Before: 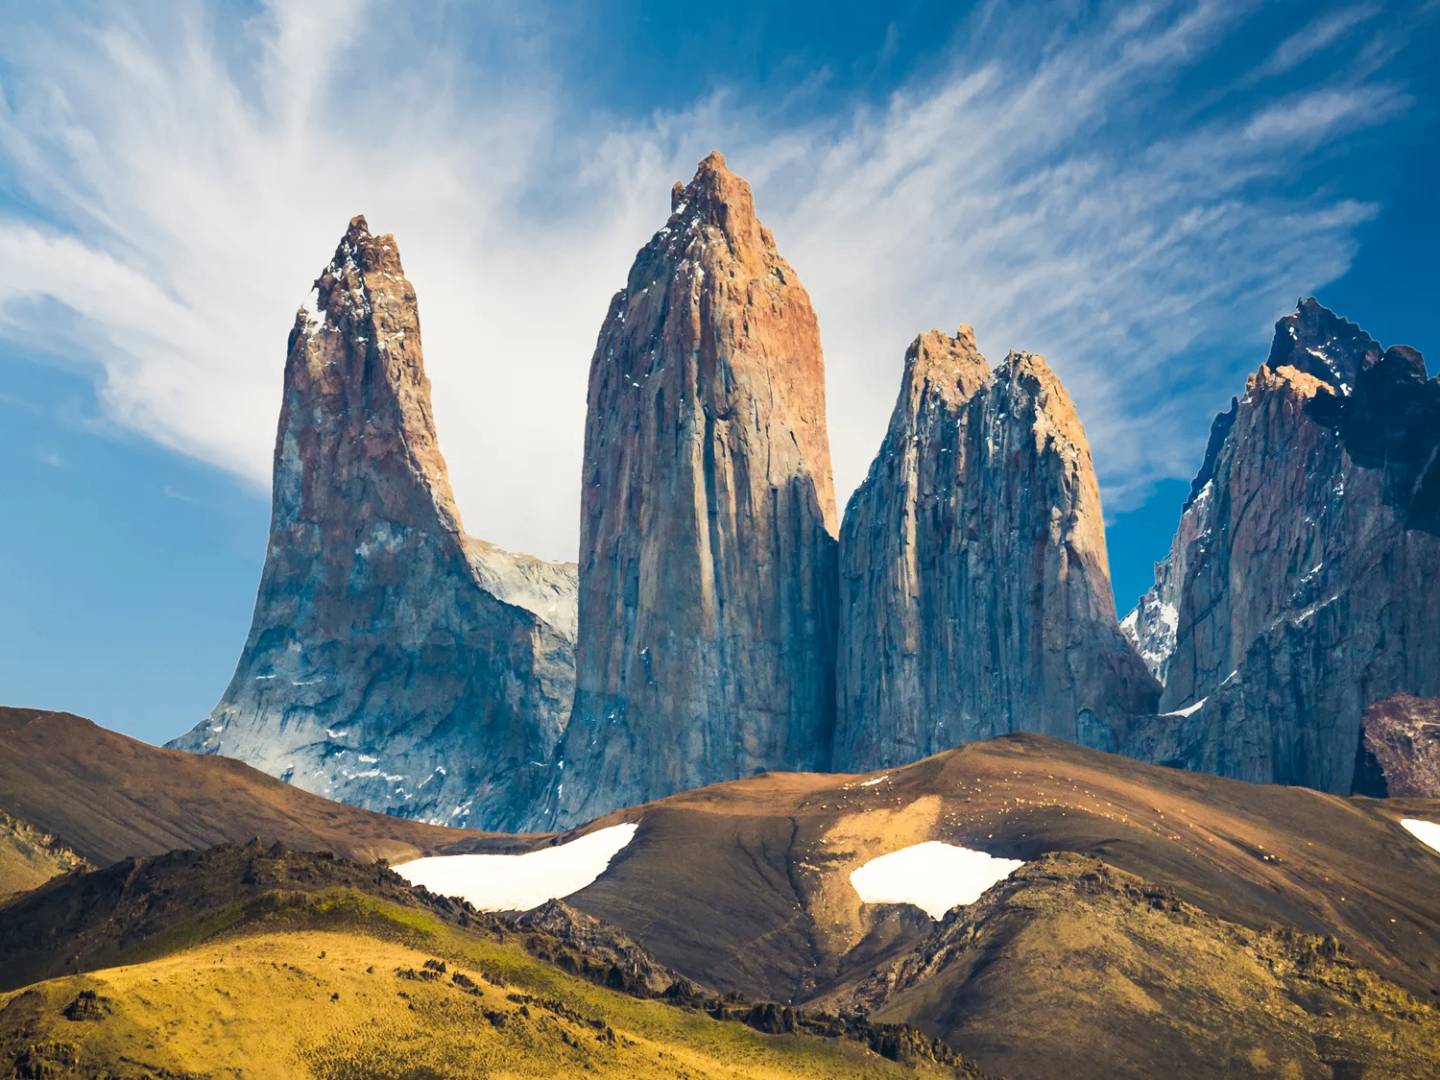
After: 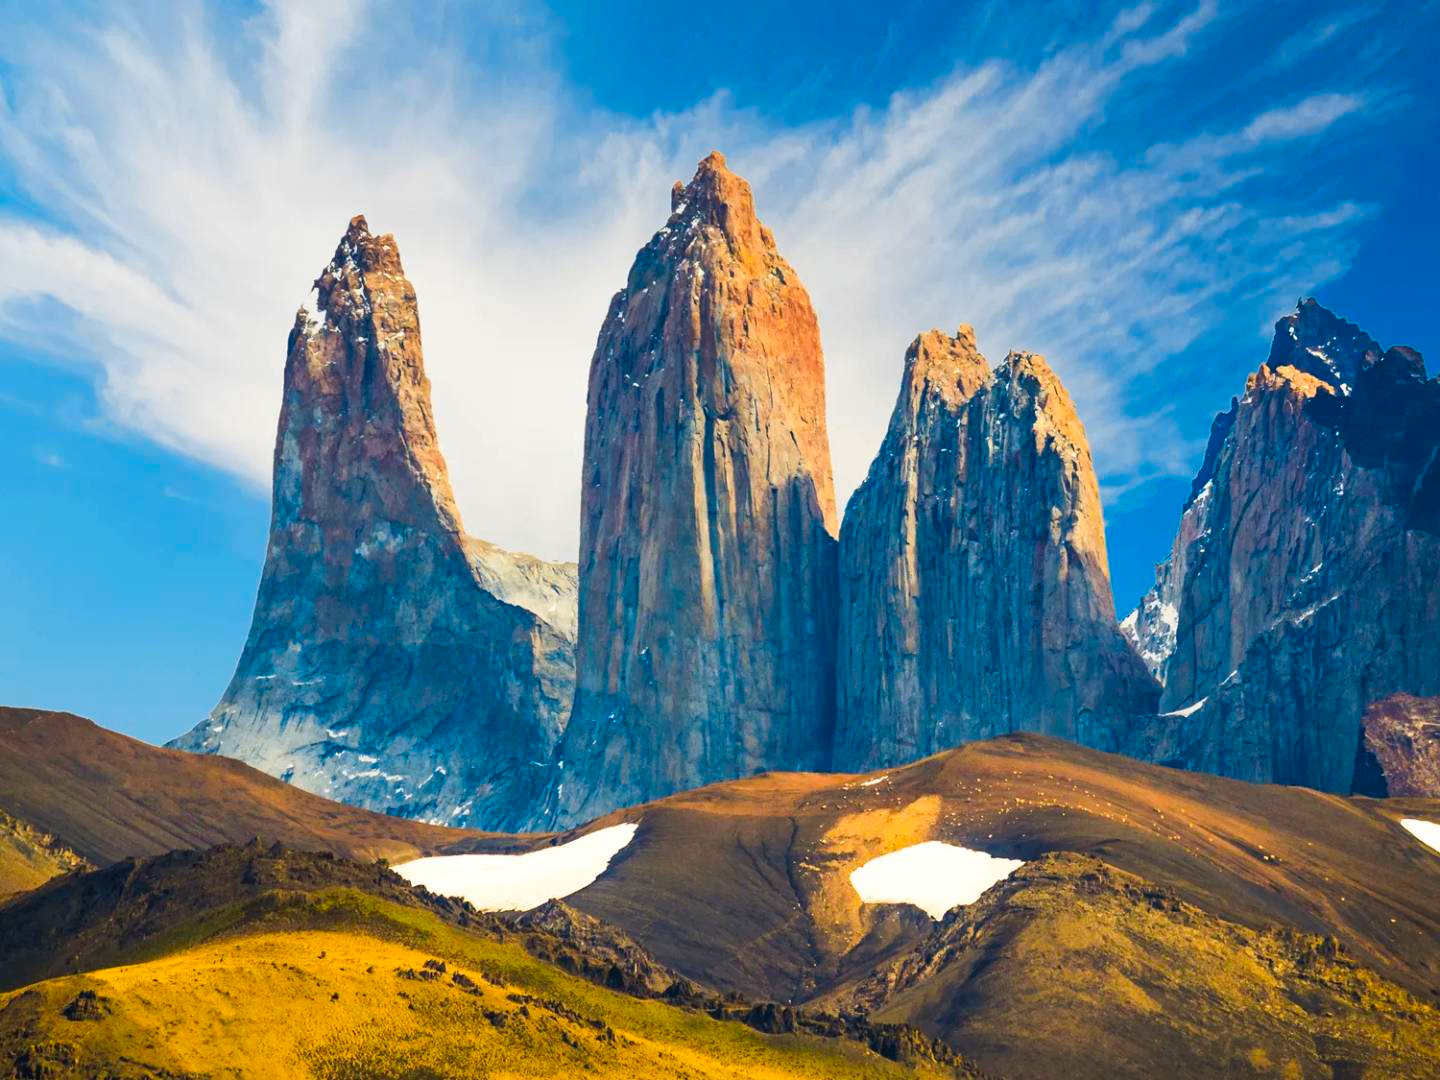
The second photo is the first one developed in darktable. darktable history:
contrast brightness saturation: saturation 0.482
